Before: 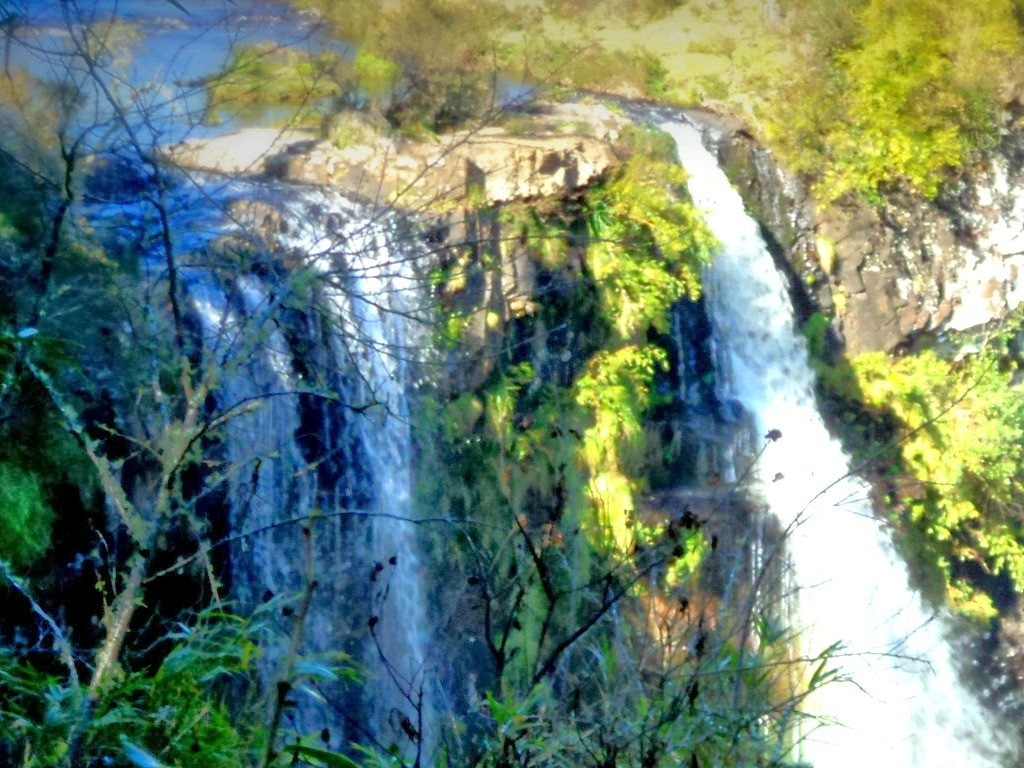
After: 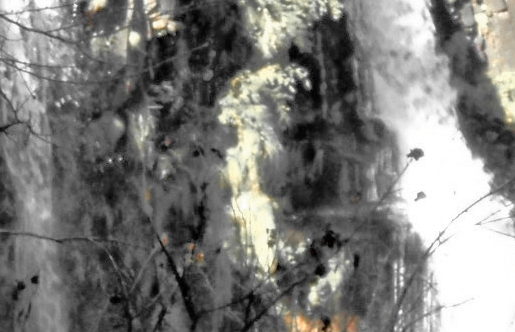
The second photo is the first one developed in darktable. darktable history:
color zones: curves: ch0 [(0, 0.447) (0.184, 0.543) (0.323, 0.476) (0.429, 0.445) (0.571, 0.443) (0.714, 0.451) (0.857, 0.452) (1, 0.447)]; ch1 [(0, 0.464) (0.176, 0.46) (0.287, 0.177) (0.429, 0.002) (0.571, 0) (0.714, 0) (0.857, 0) (1, 0.464)], mix 20%
crop: left 35.03%, top 36.625%, right 14.663%, bottom 20.057%
